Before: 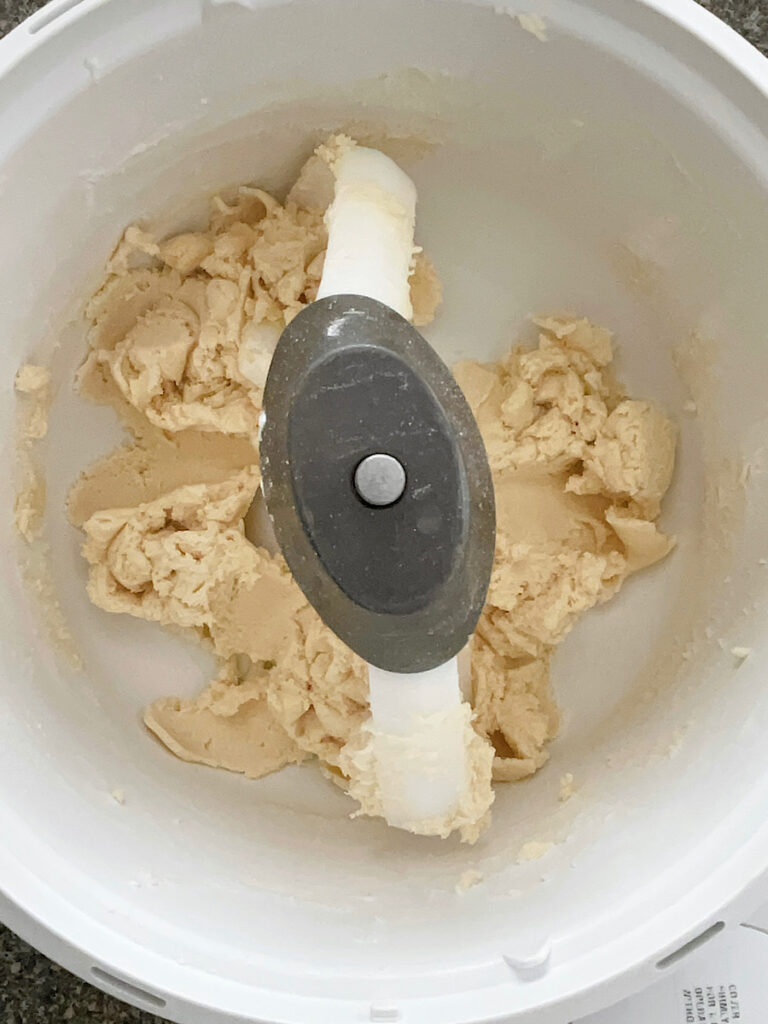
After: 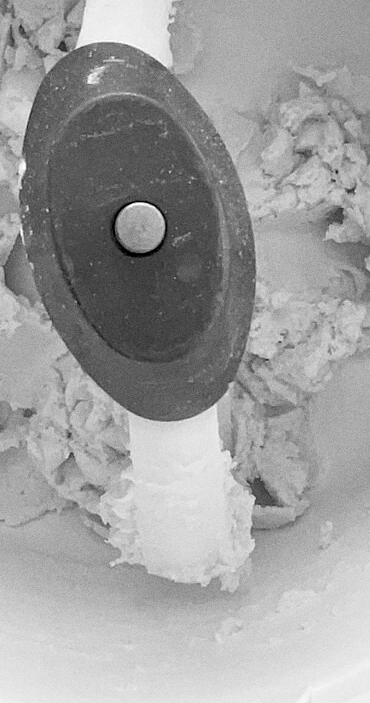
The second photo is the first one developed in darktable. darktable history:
monochrome: a -6.99, b 35.61, size 1.4
crop: left 31.379%, top 24.658%, right 20.326%, bottom 6.628%
grain: coarseness 0.09 ISO
sharpen: amount 0.2
